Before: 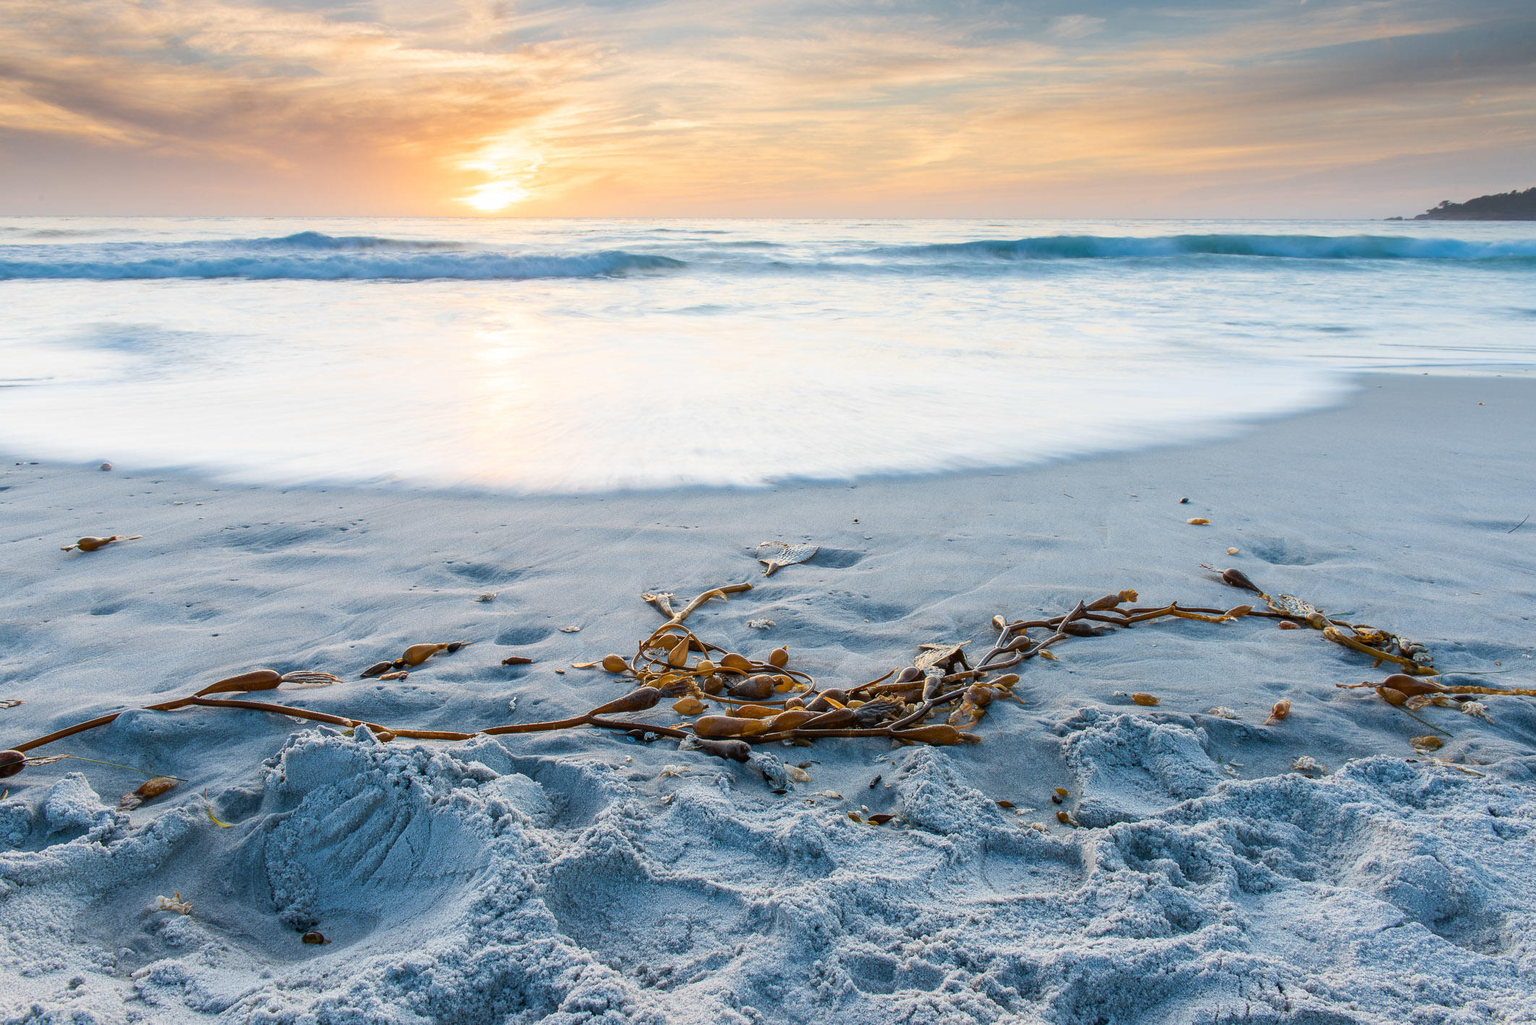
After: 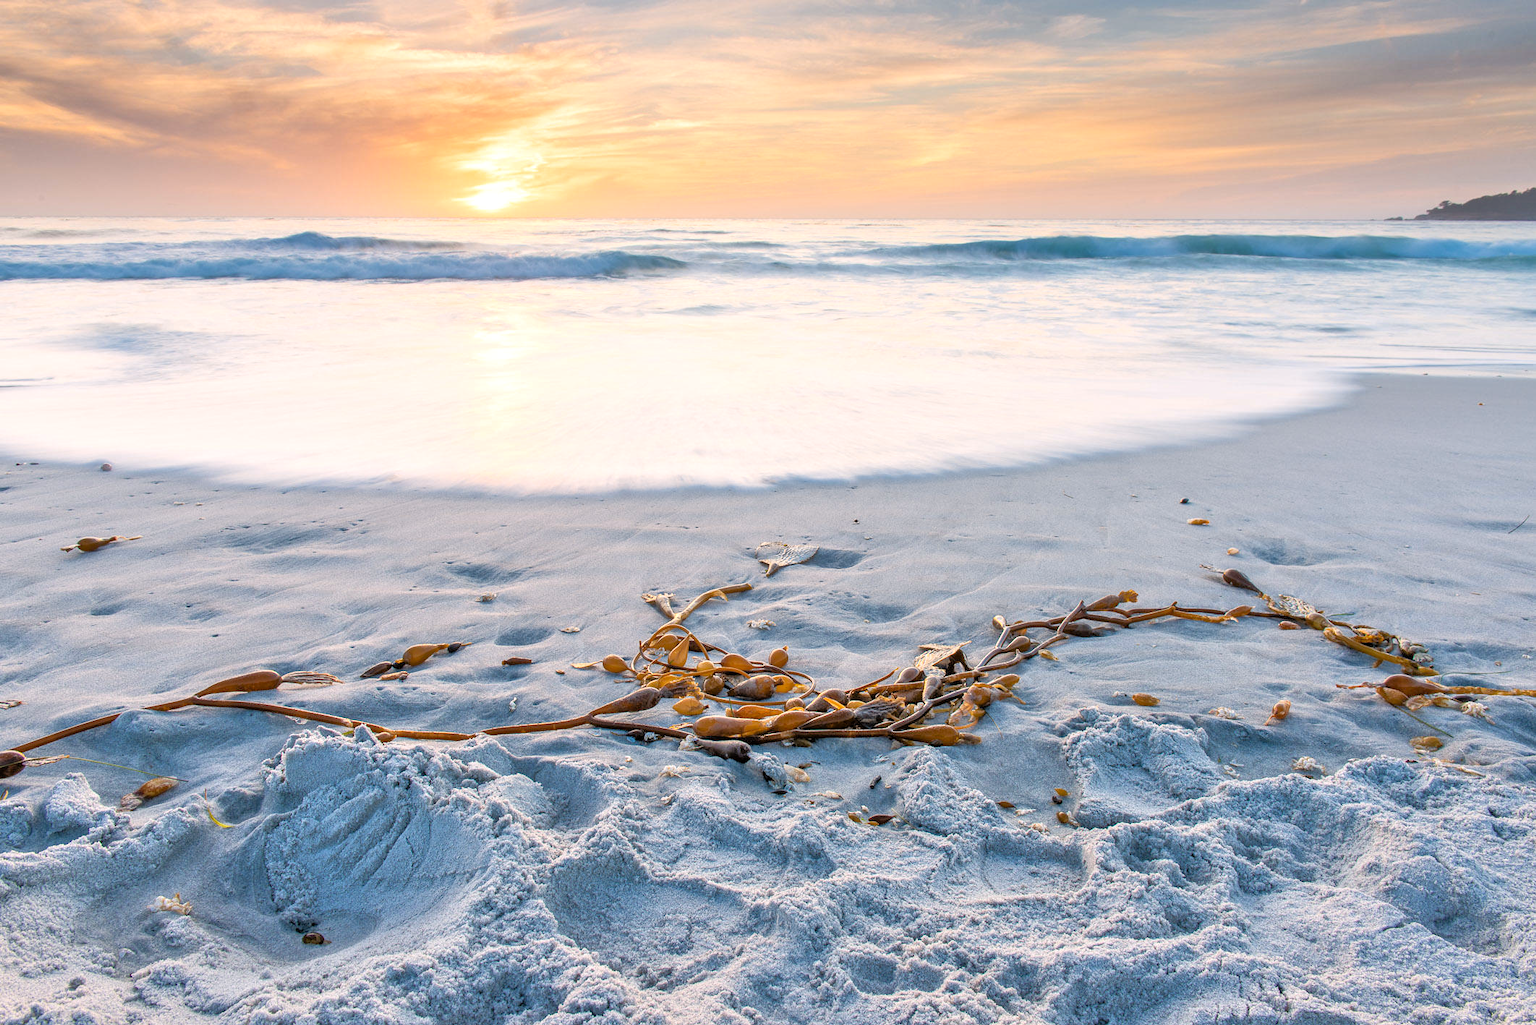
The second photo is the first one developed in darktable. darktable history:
tone equalizer: -7 EV 0.15 EV, -6 EV 0.6 EV, -5 EV 1.15 EV, -4 EV 1.33 EV, -3 EV 1.15 EV, -2 EV 0.6 EV, -1 EV 0.15 EV, mask exposure compensation -0.5 EV
levels: levels [0.016, 0.492, 0.969]
color correction: highlights a* 5.81, highlights b* 4.84
